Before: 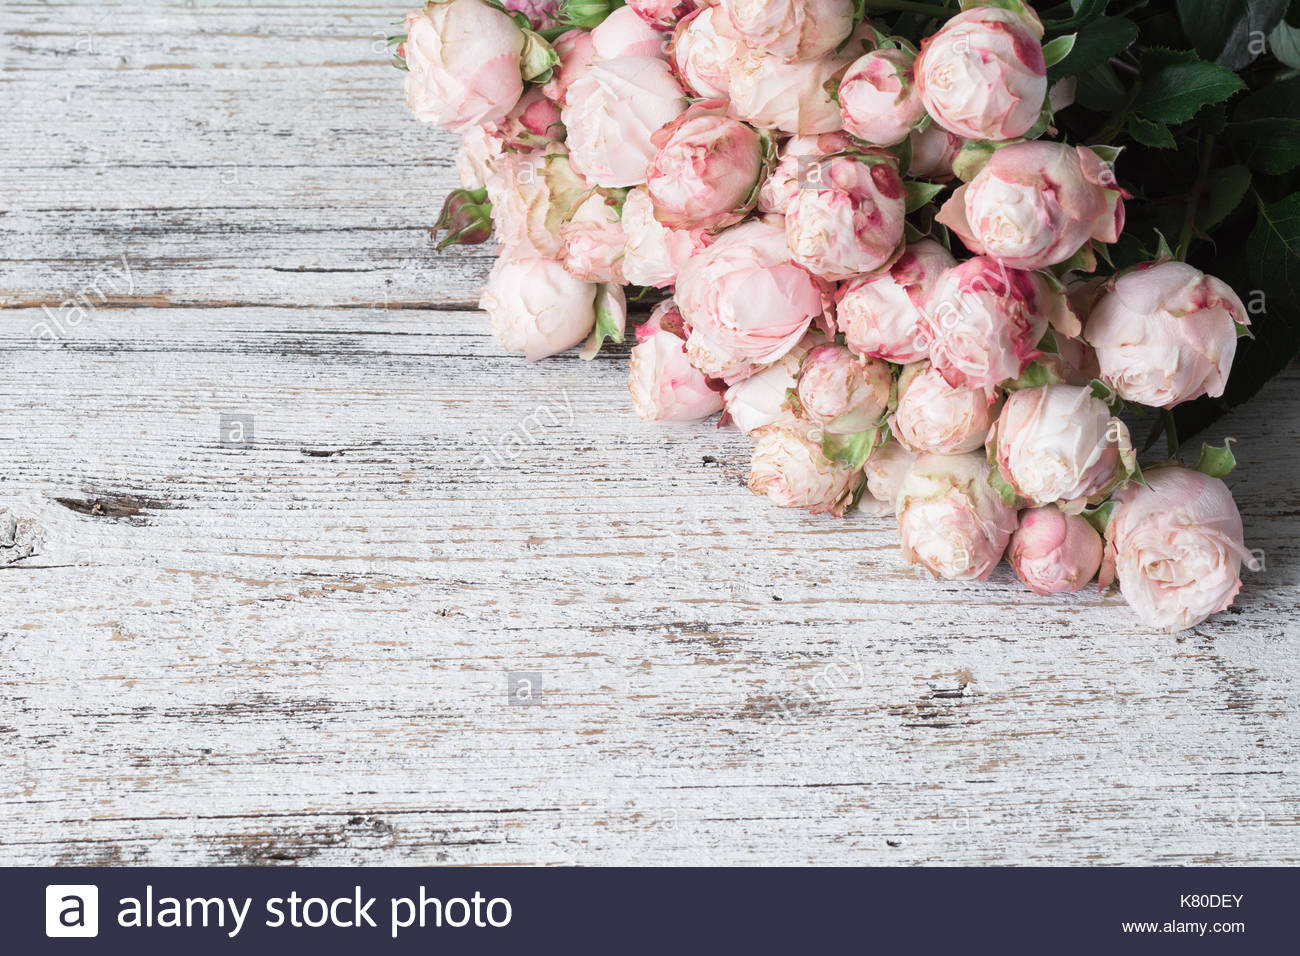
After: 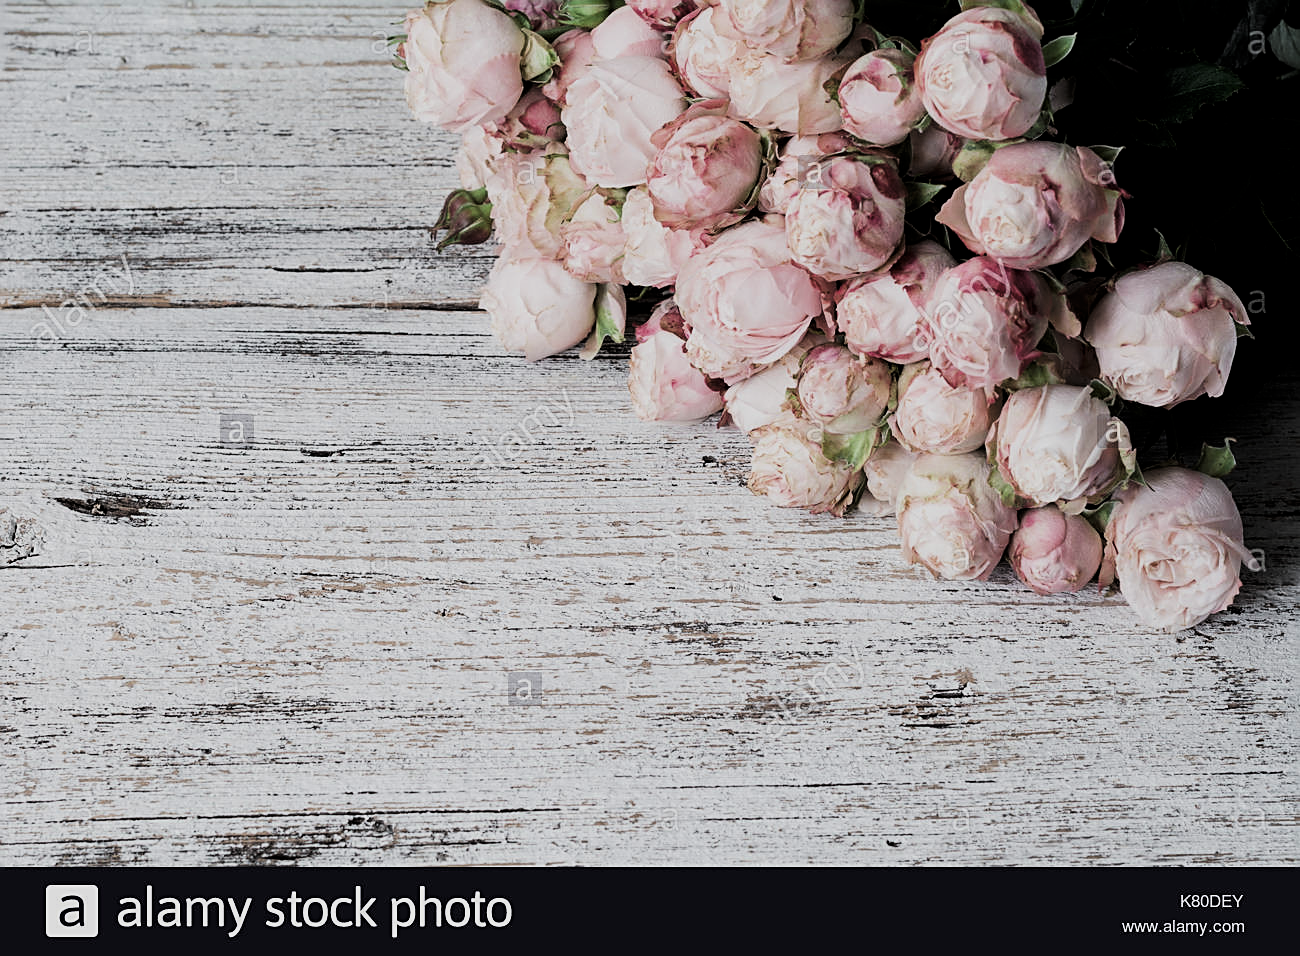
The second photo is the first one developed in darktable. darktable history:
levels: mode automatic, gray 59.35%, levels [0, 0.445, 1]
sharpen: on, module defaults
filmic rgb: black relative exposure -5.13 EV, white relative exposure 3.97 EV, hardness 2.9, contrast 1.3
